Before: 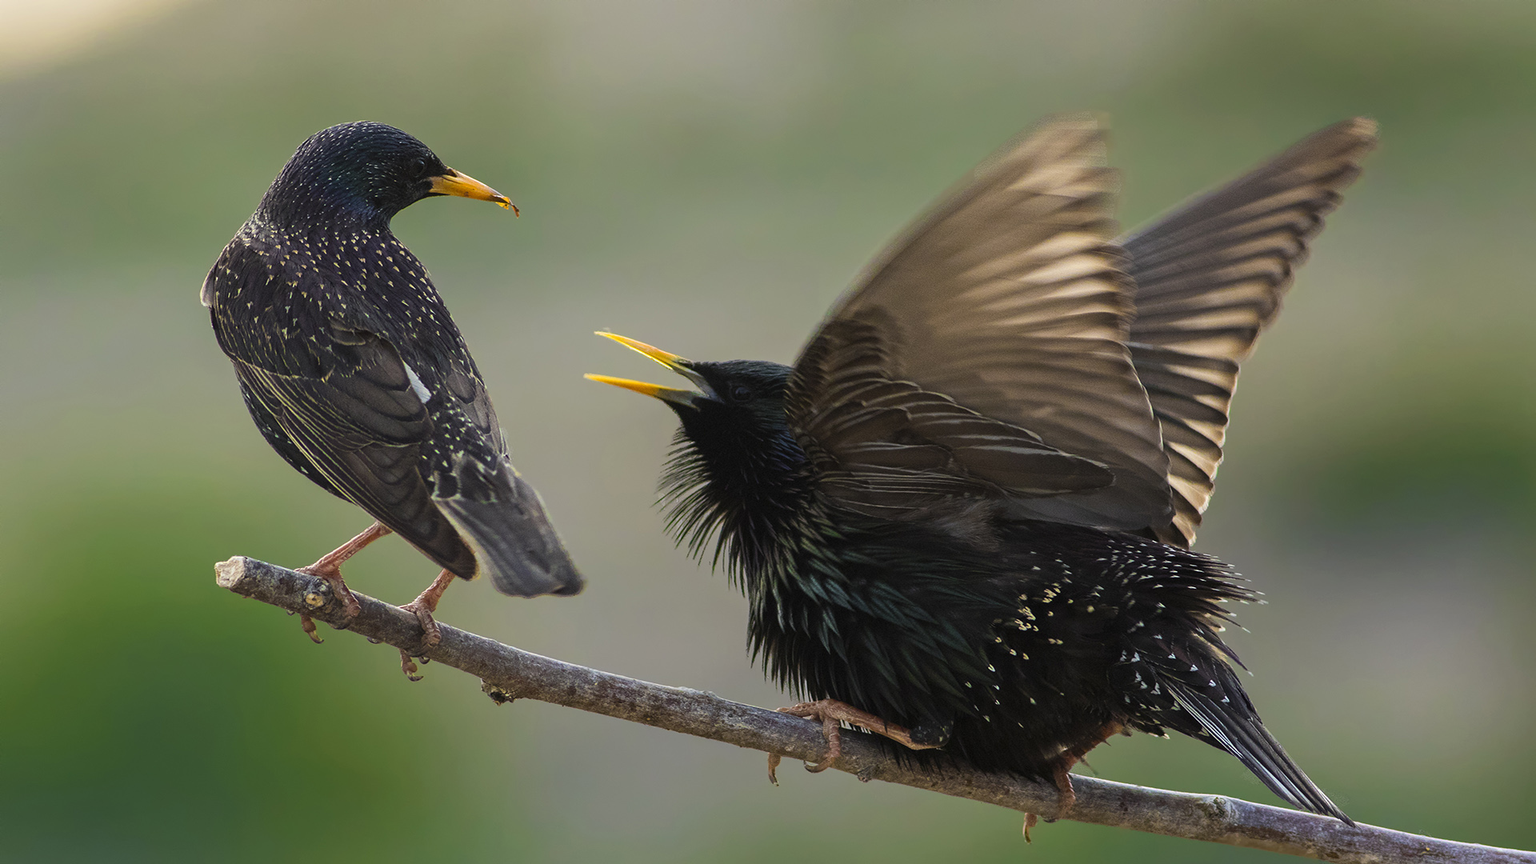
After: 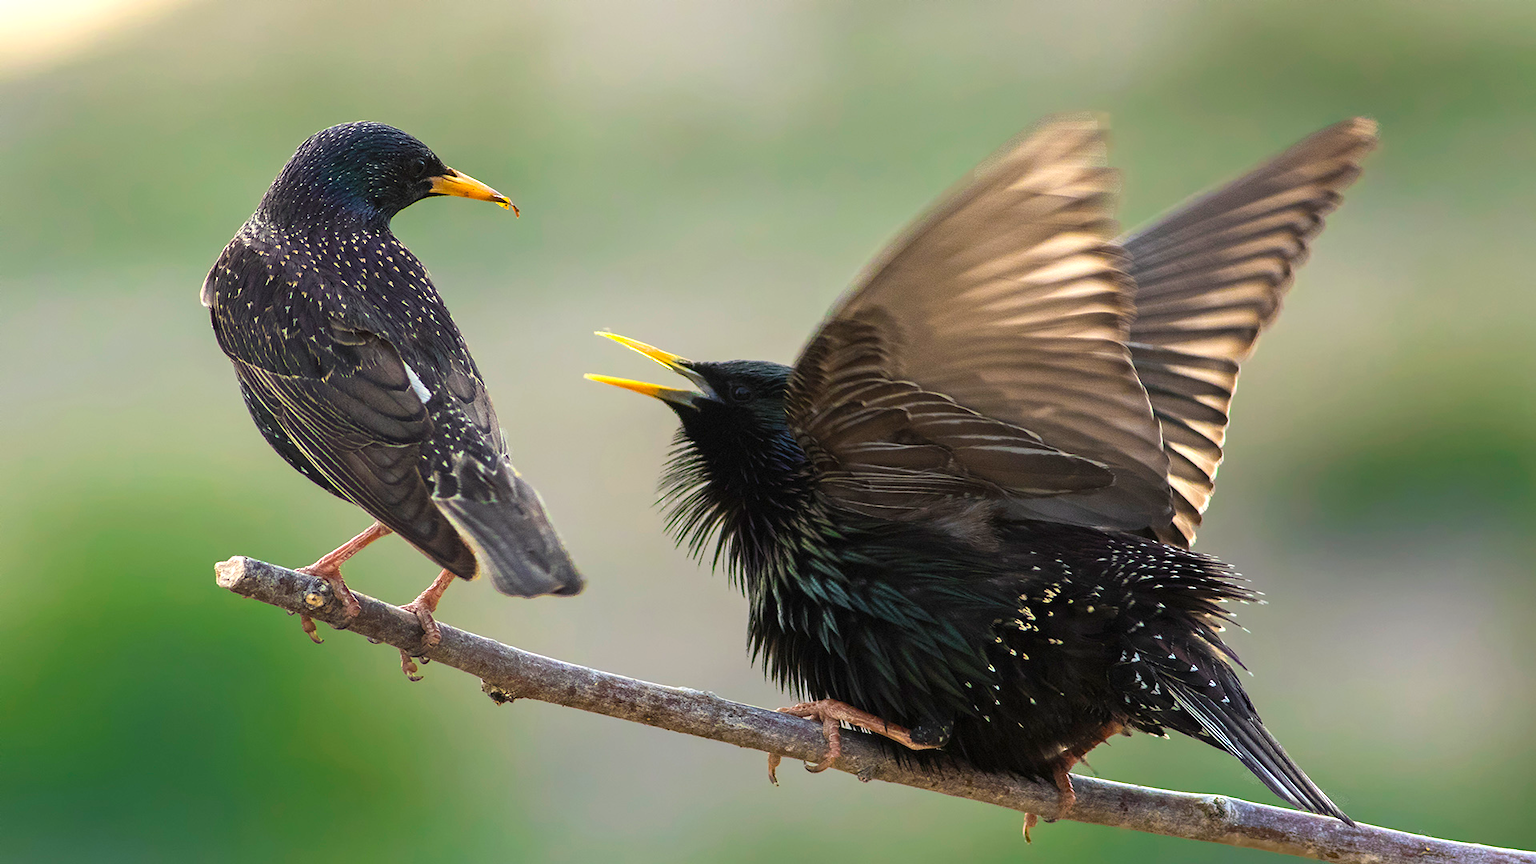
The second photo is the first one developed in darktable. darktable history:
exposure: exposure 0.664 EV, compensate highlight preservation false
